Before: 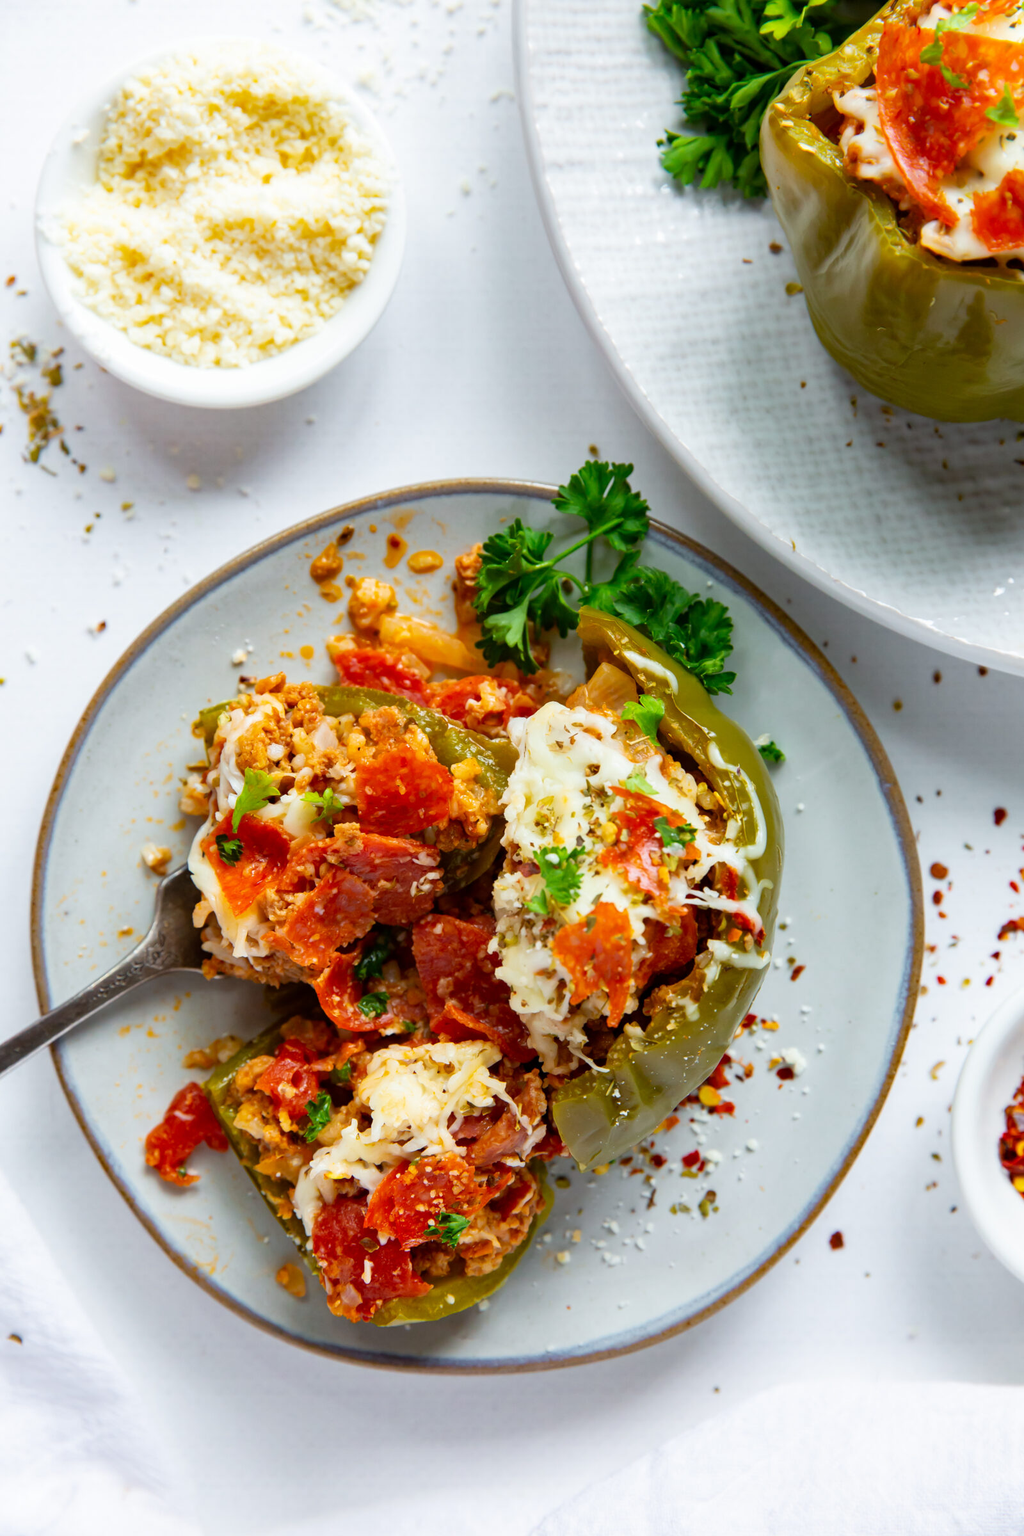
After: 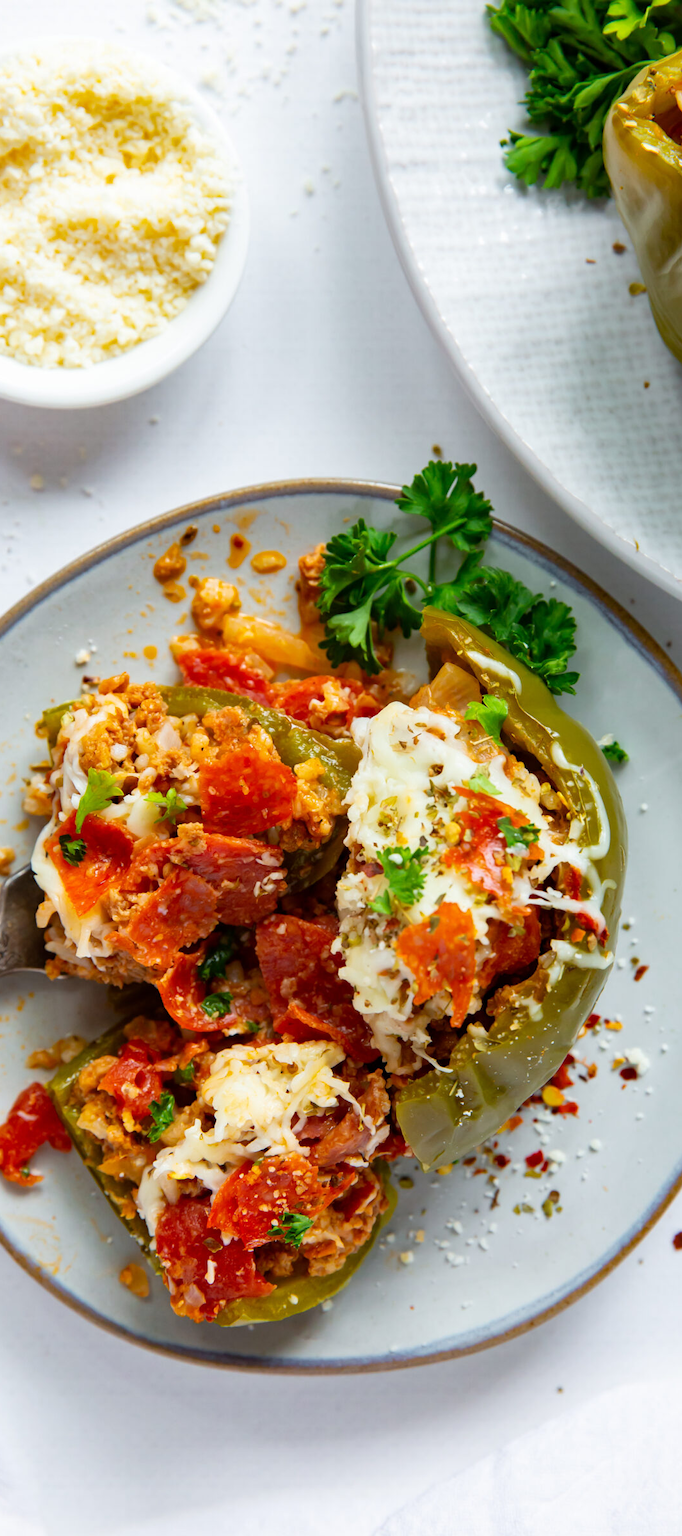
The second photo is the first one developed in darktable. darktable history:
crop and rotate: left 15.374%, right 17.904%
